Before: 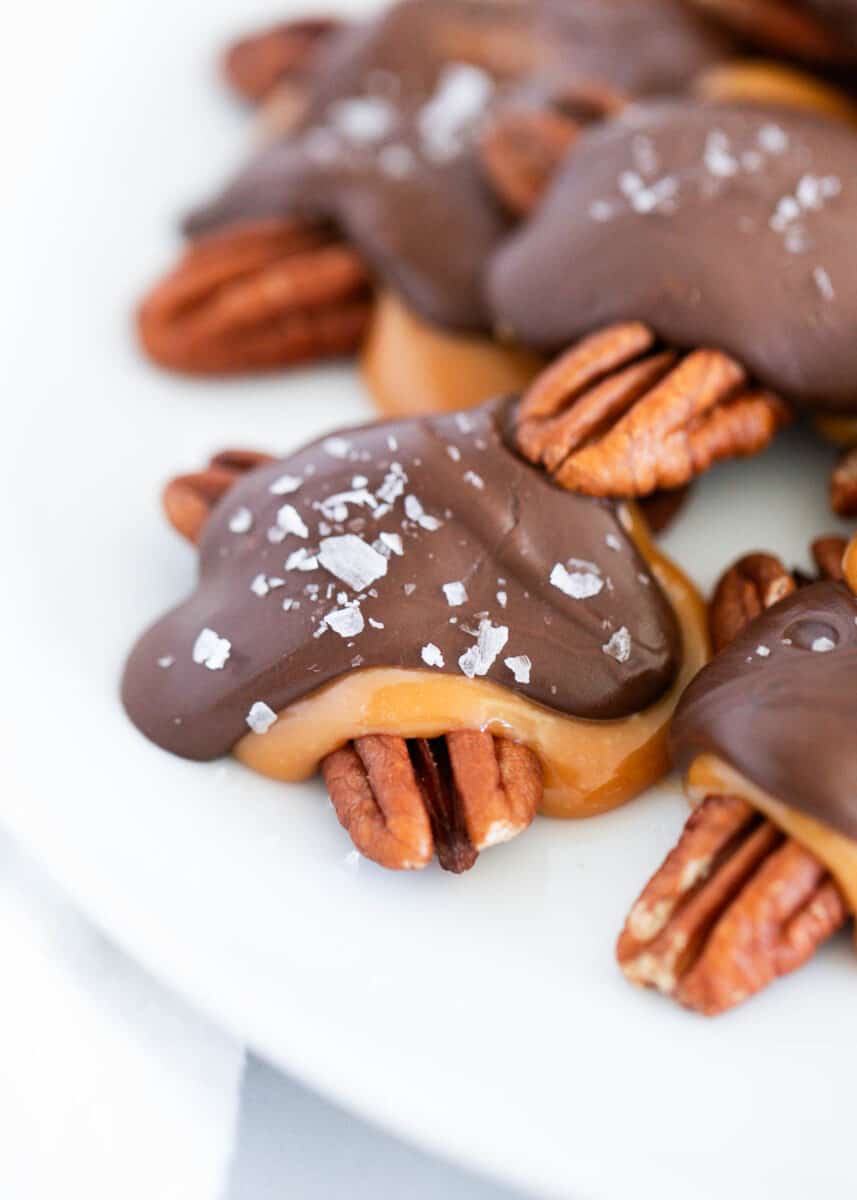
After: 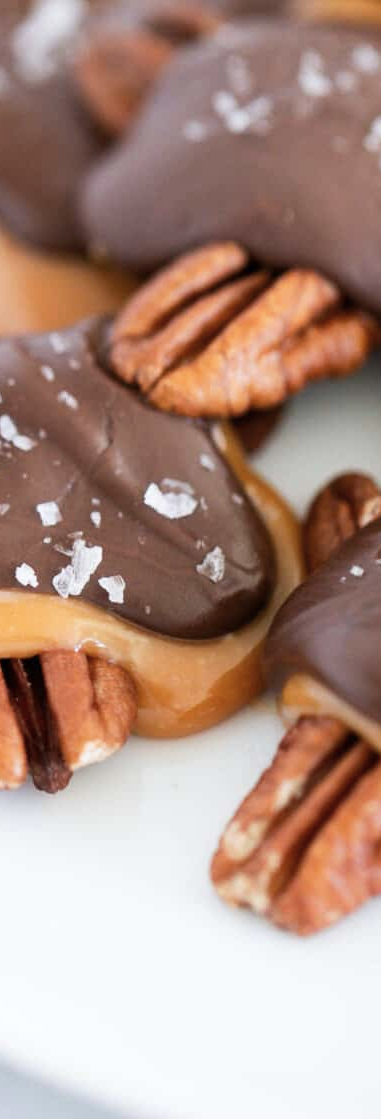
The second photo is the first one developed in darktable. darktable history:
crop: left 47.399%, top 6.708%, right 8.075%
color correction: highlights b* 0, saturation 0.839
